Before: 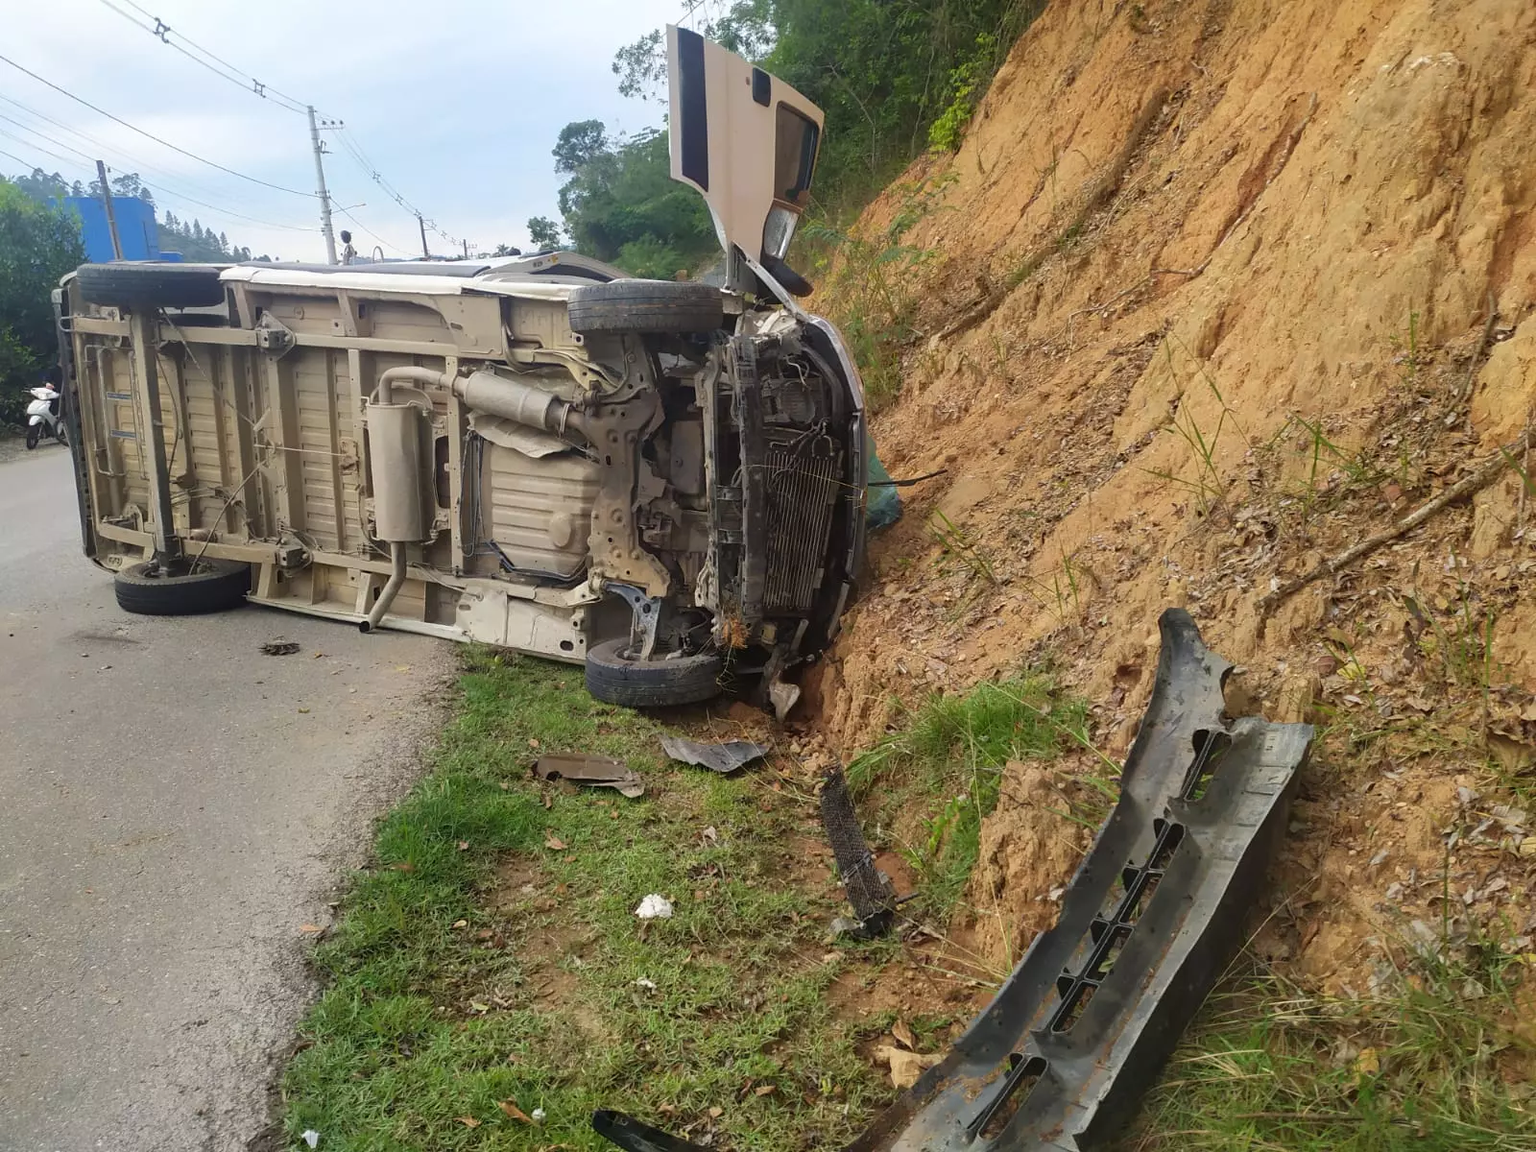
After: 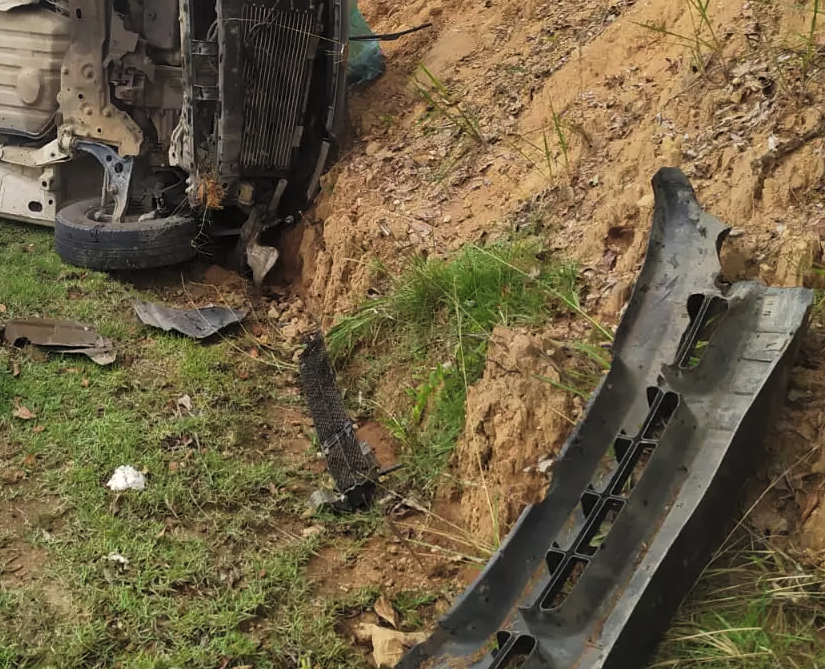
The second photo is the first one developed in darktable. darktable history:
crop: left 34.694%, top 38.874%, right 13.735%, bottom 5.301%
levels: levels [0.062, 0.494, 0.925]
tone equalizer: edges refinement/feathering 500, mask exposure compensation -1.57 EV, preserve details no
tone curve: curves: ch0 [(0, 0) (0.003, 0.032) (0.011, 0.04) (0.025, 0.058) (0.044, 0.084) (0.069, 0.107) (0.1, 0.13) (0.136, 0.158) (0.177, 0.193) (0.224, 0.236) (0.277, 0.283) (0.335, 0.335) (0.399, 0.399) (0.468, 0.467) (0.543, 0.533) (0.623, 0.612) (0.709, 0.698) (0.801, 0.776) (0.898, 0.848) (1, 1)], preserve colors none
